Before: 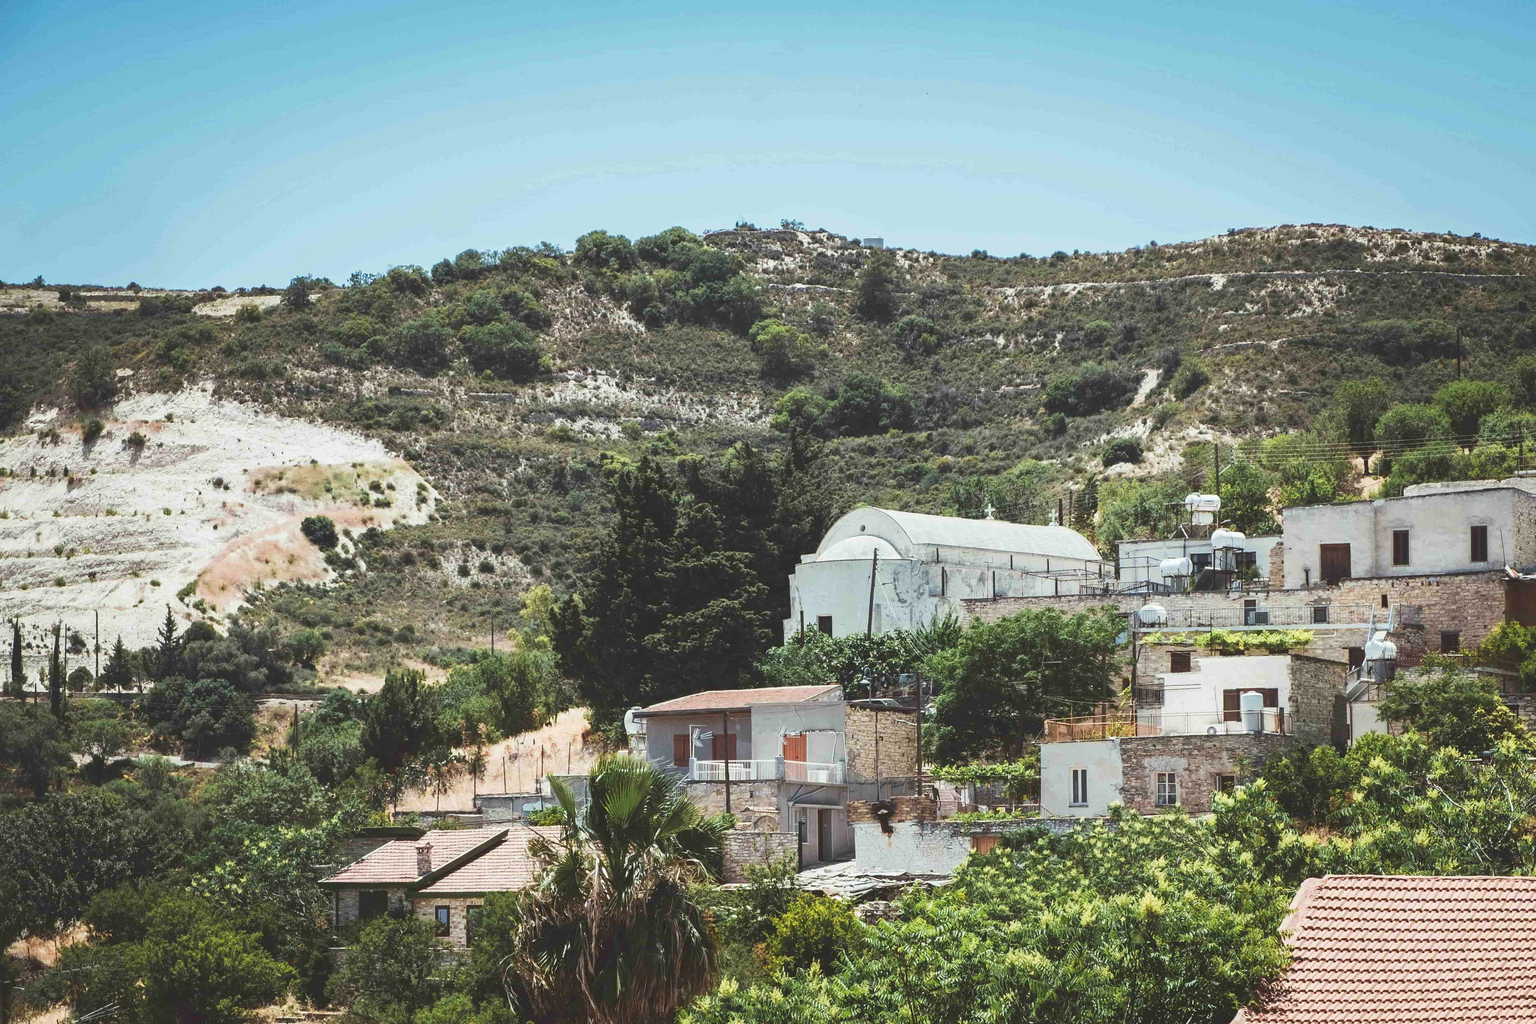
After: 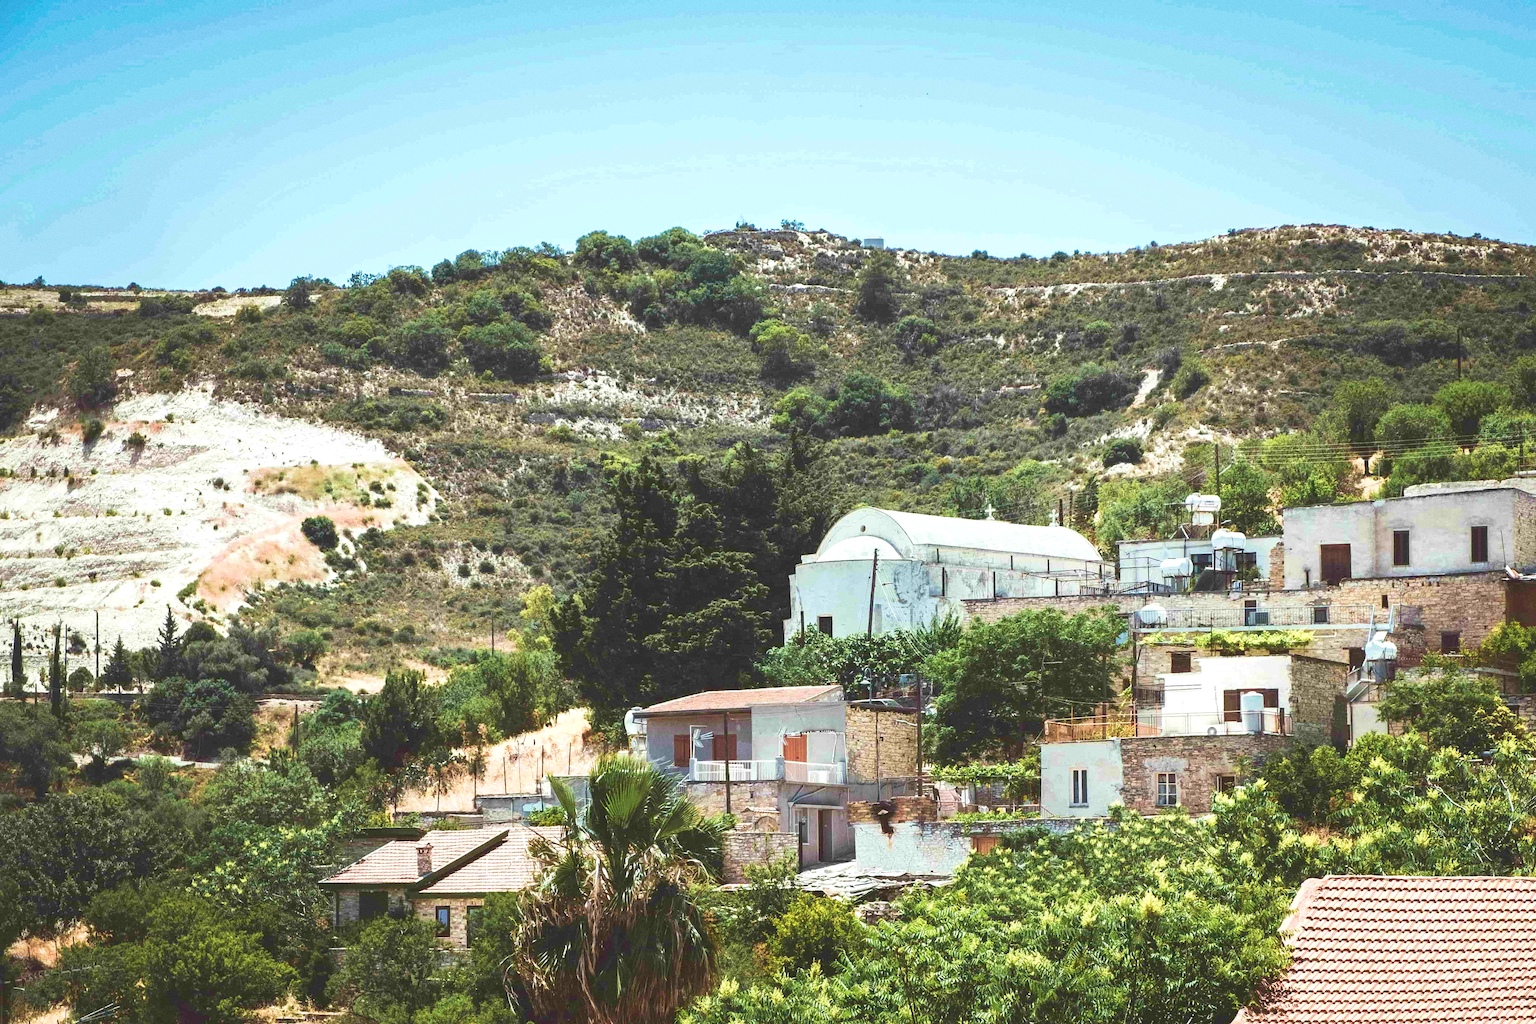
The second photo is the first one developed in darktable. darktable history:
velvia: strength 45%
exposure: black level correction 0.003, exposure 0.383 EV, compensate highlight preservation false
grain: coarseness 0.47 ISO
